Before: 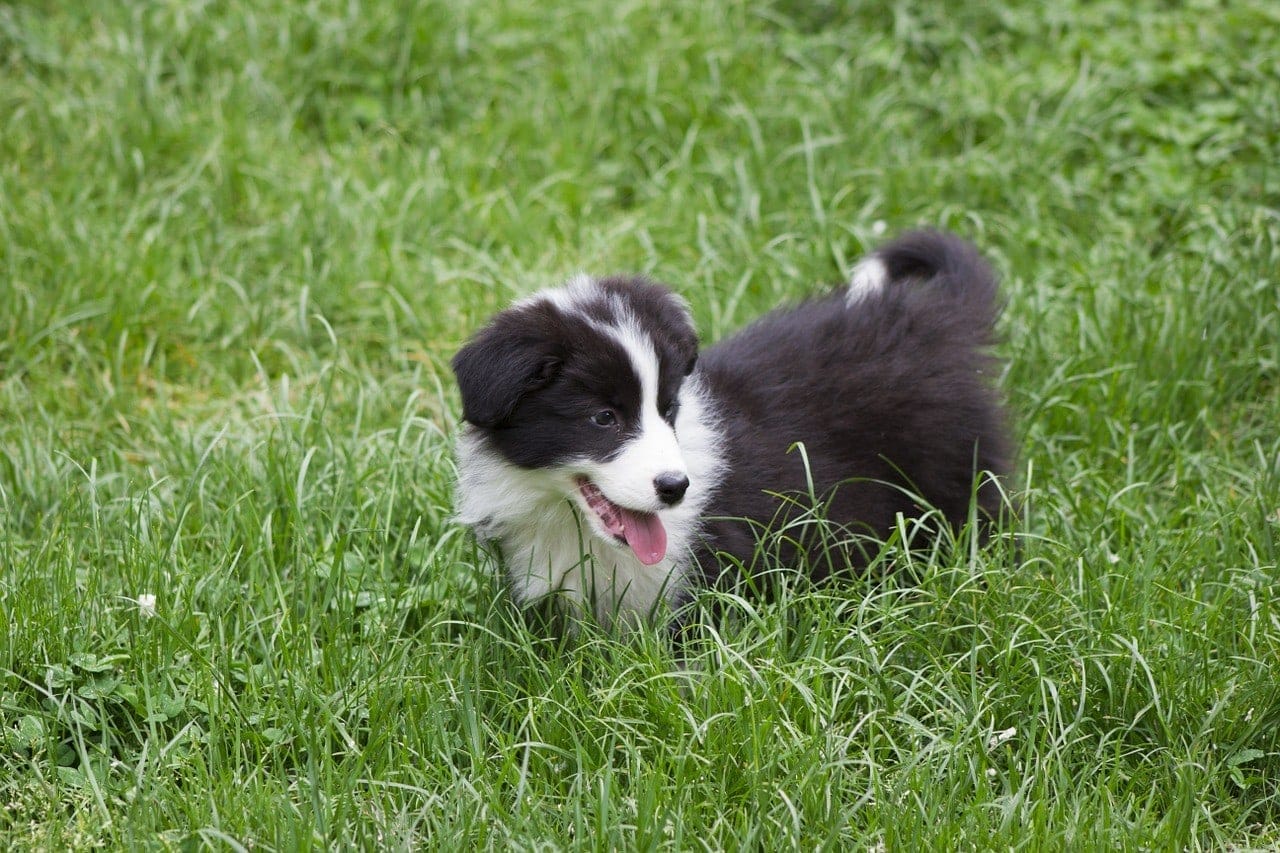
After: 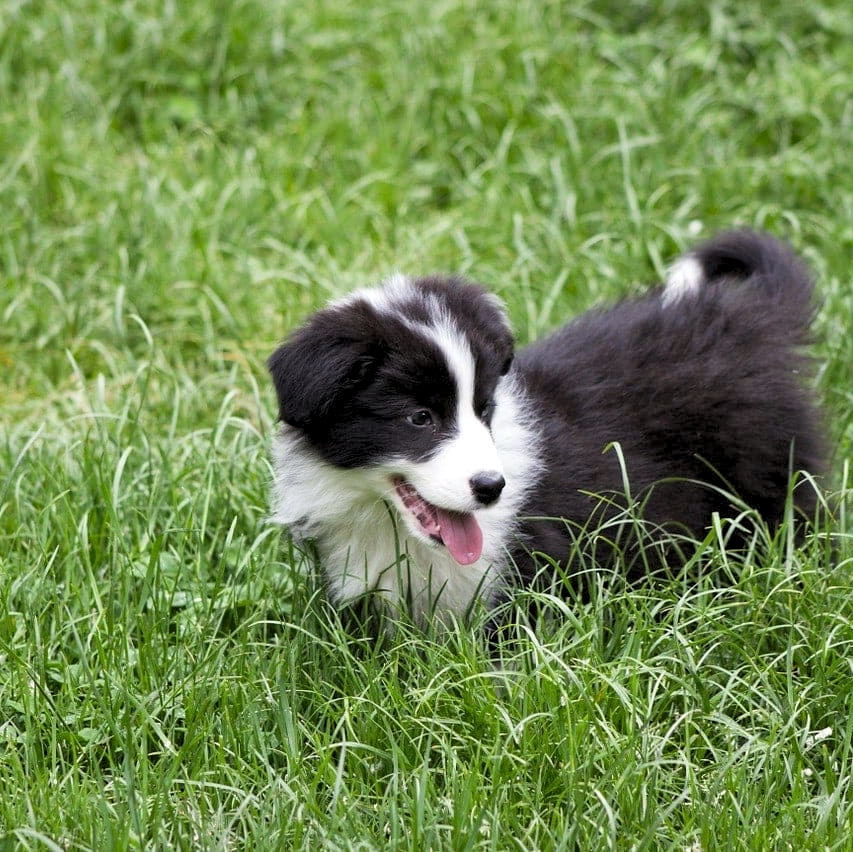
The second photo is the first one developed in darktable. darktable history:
crop and rotate: left 14.436%, right 18.898%
local contrast: mode bilateral grid, contrast 30, coarseness 25, midtone range 0.2
levels: levels [0.073, 0.497, 0.972]
